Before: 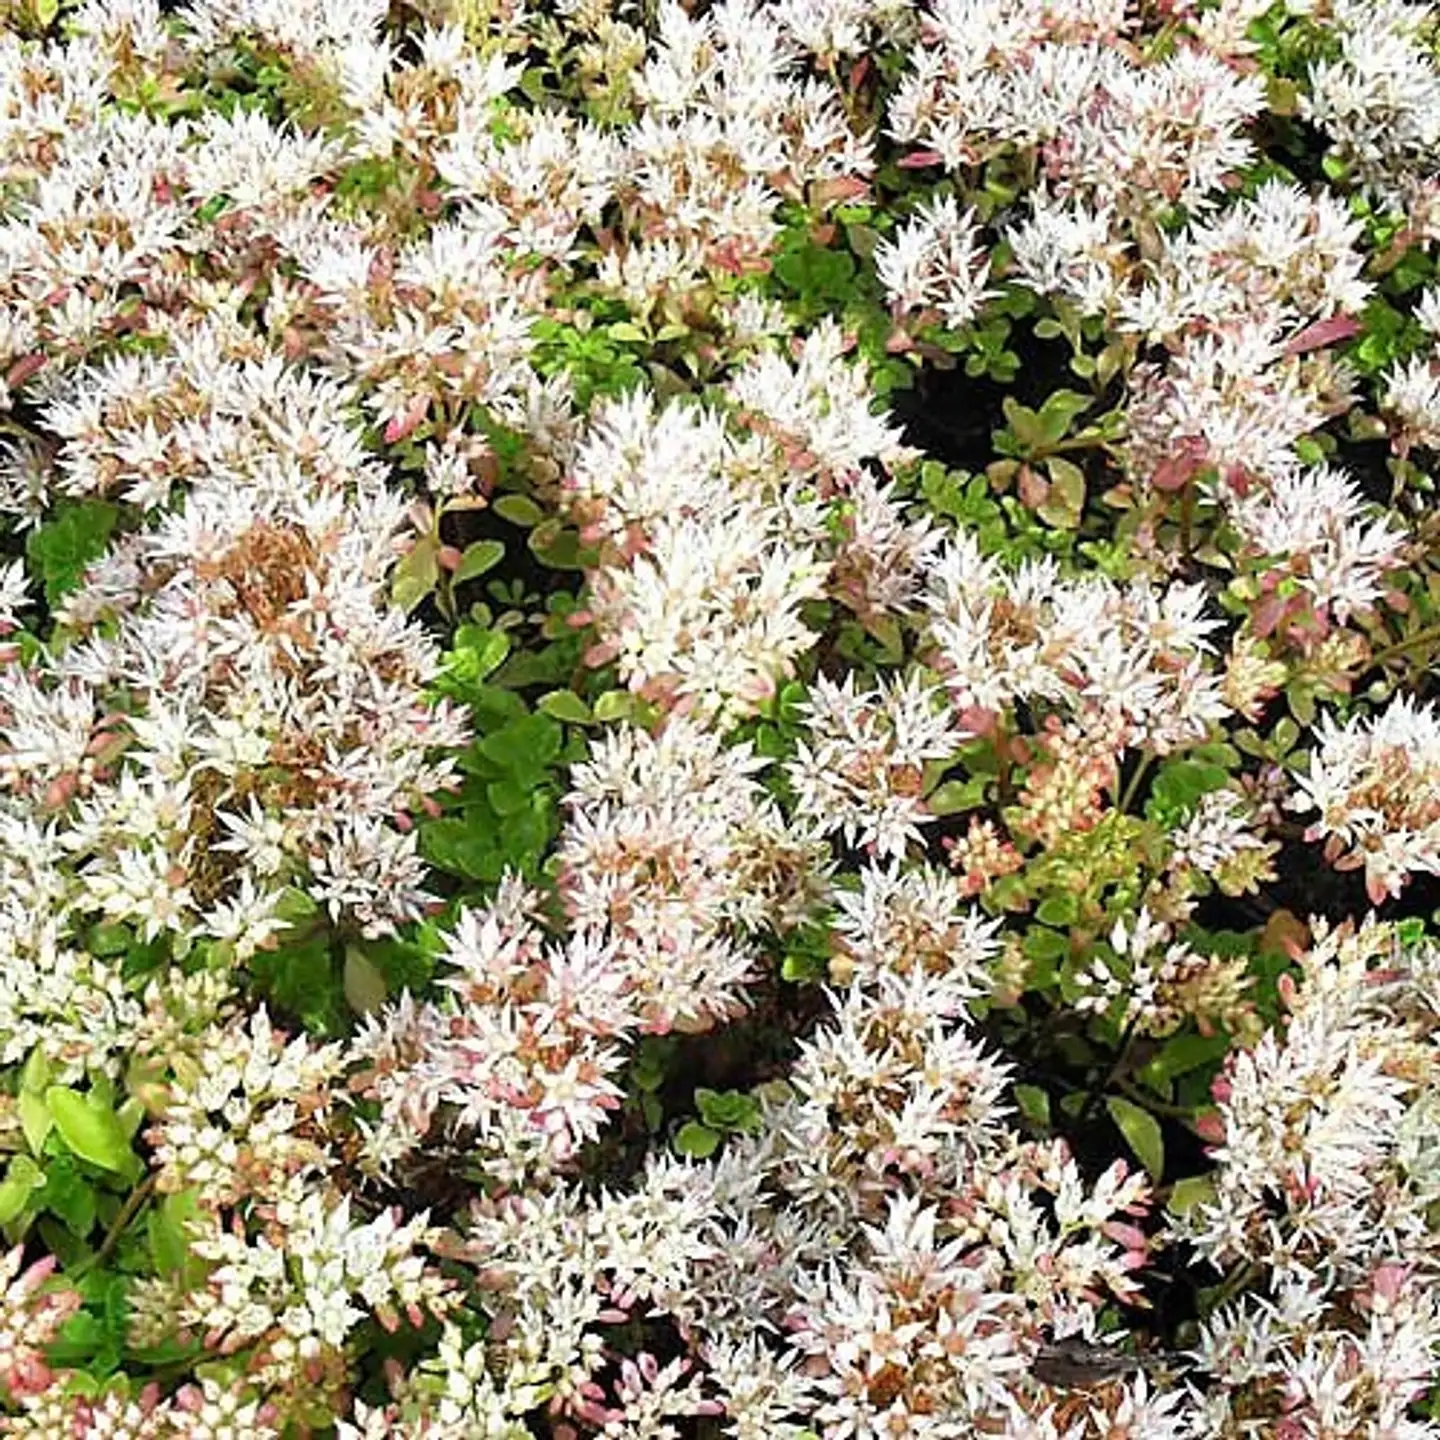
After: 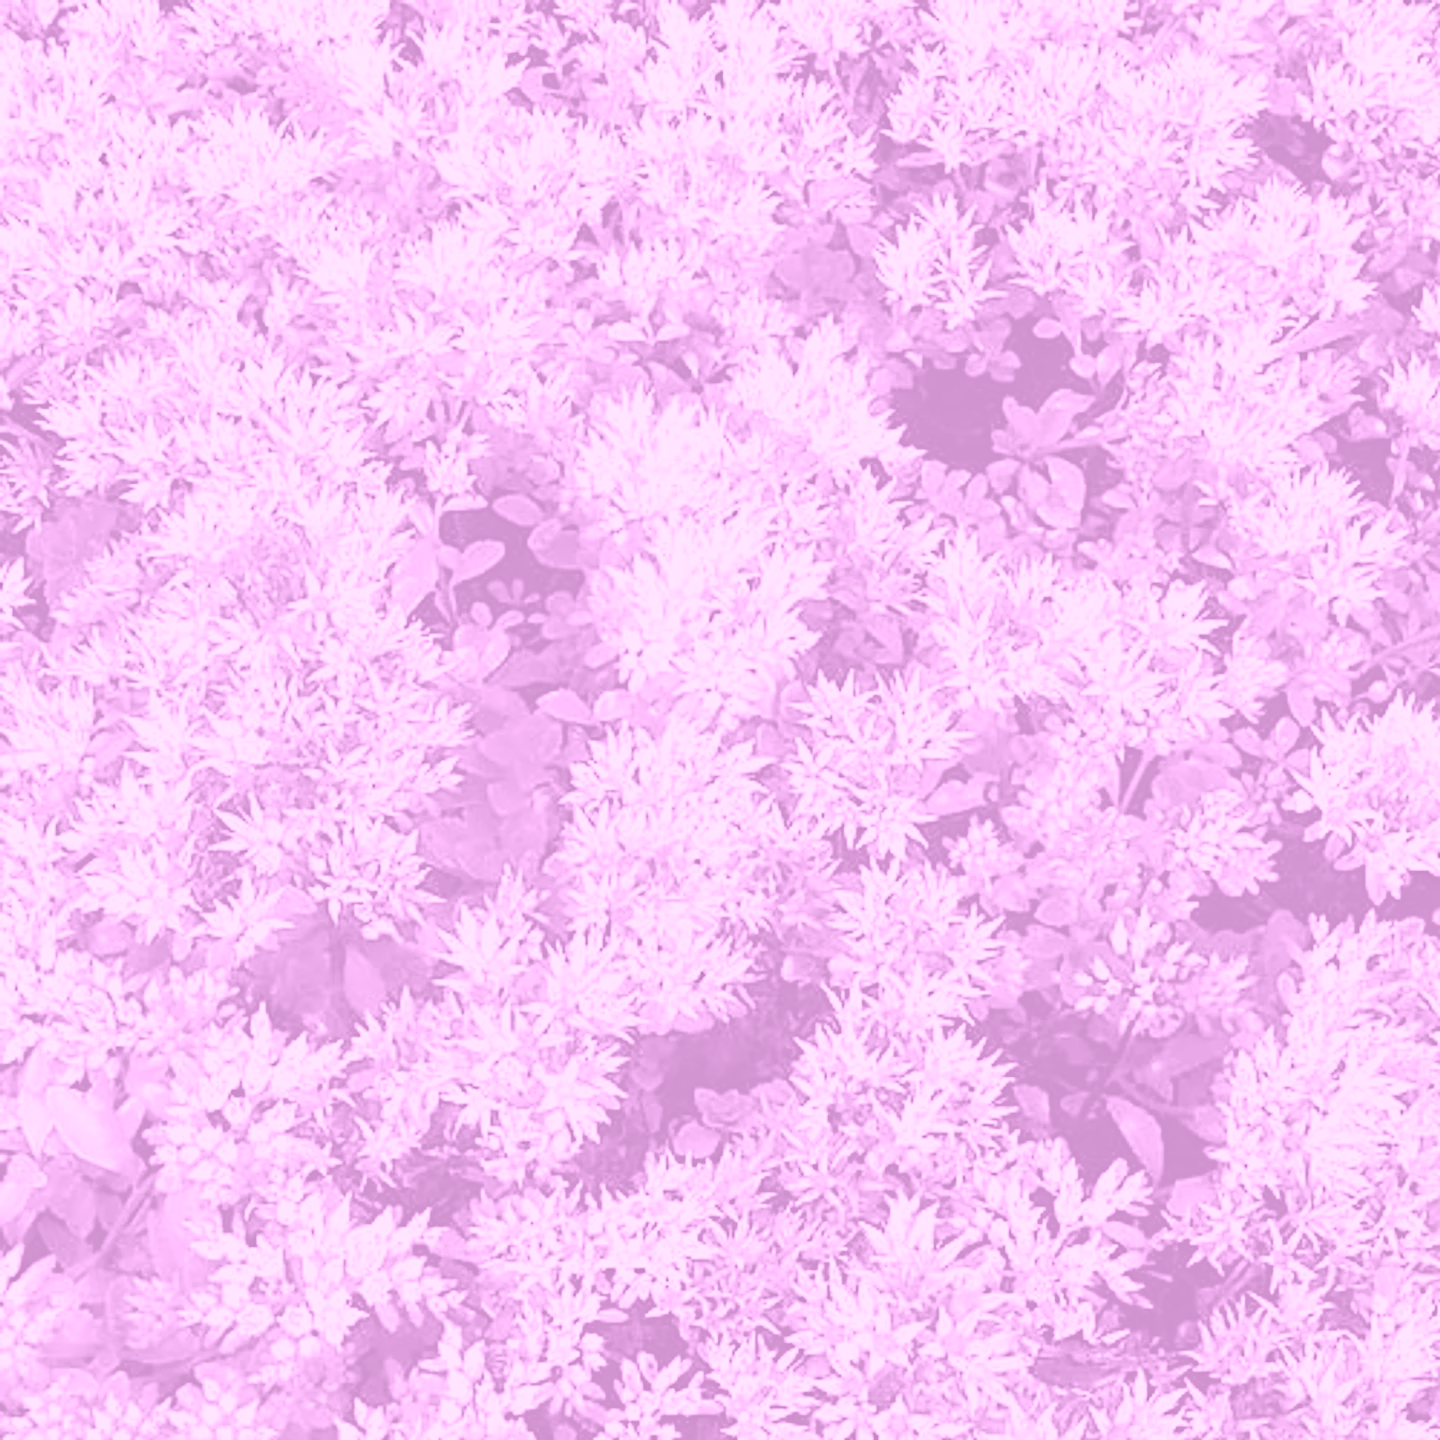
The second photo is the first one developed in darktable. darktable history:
colorize: hue 331.2°, saturation 75%, source mix 30.28%, lightness 70.52%, version 1
haze removal: compatibility mode true, adaptive false
